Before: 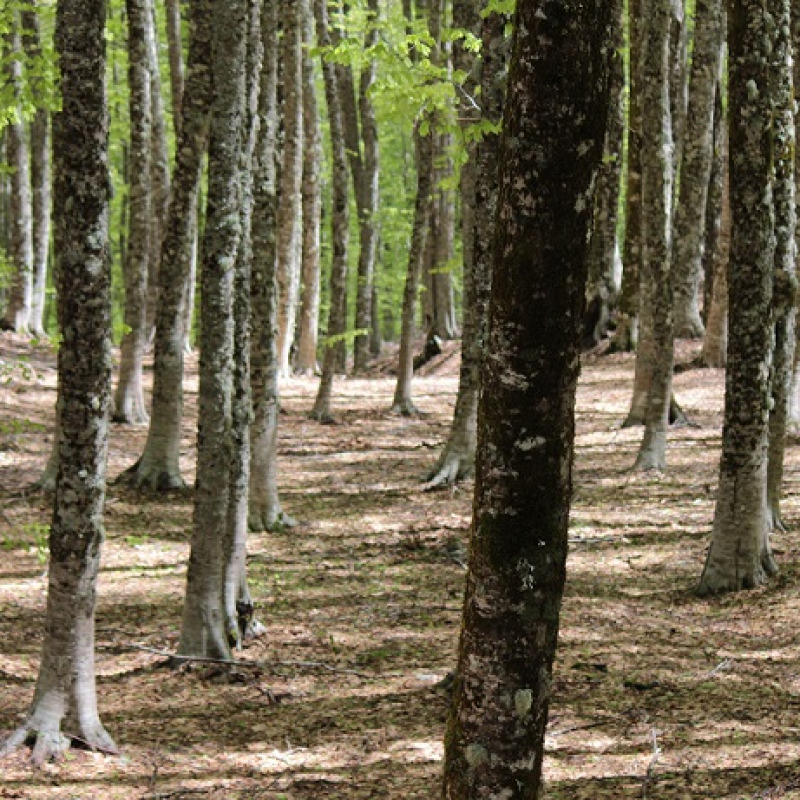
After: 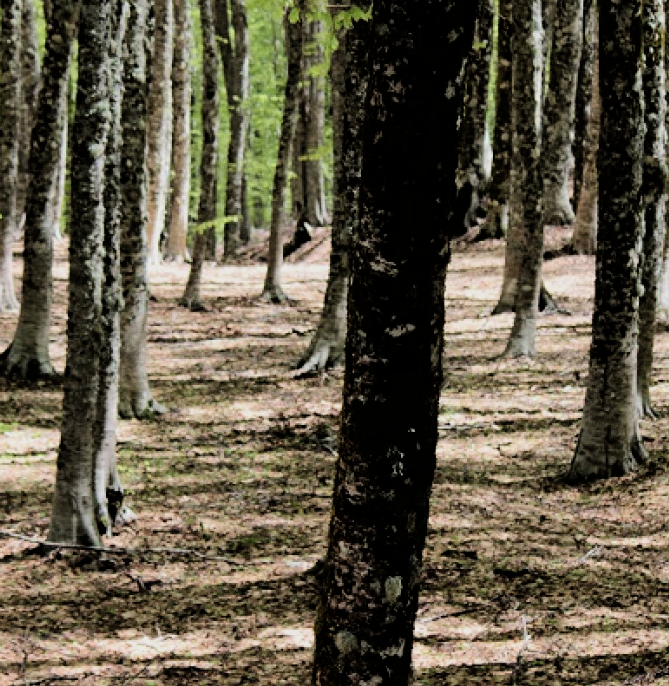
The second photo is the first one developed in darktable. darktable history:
crop: left 16.315%, top 14.246%
filmic rgb: black relative exposure -5 EV, hardness 2.88, contrast 1.5
